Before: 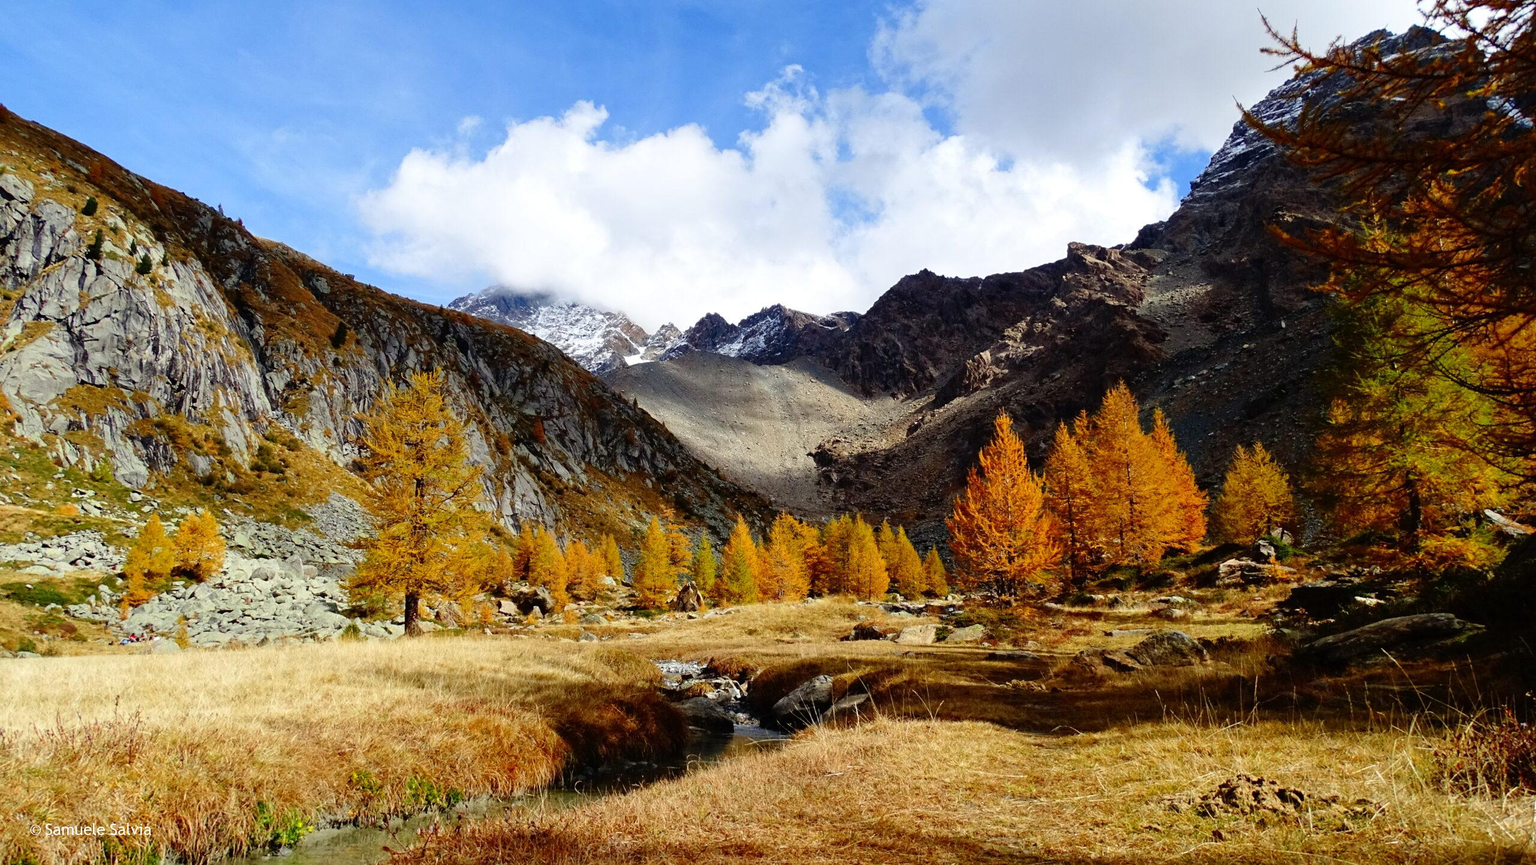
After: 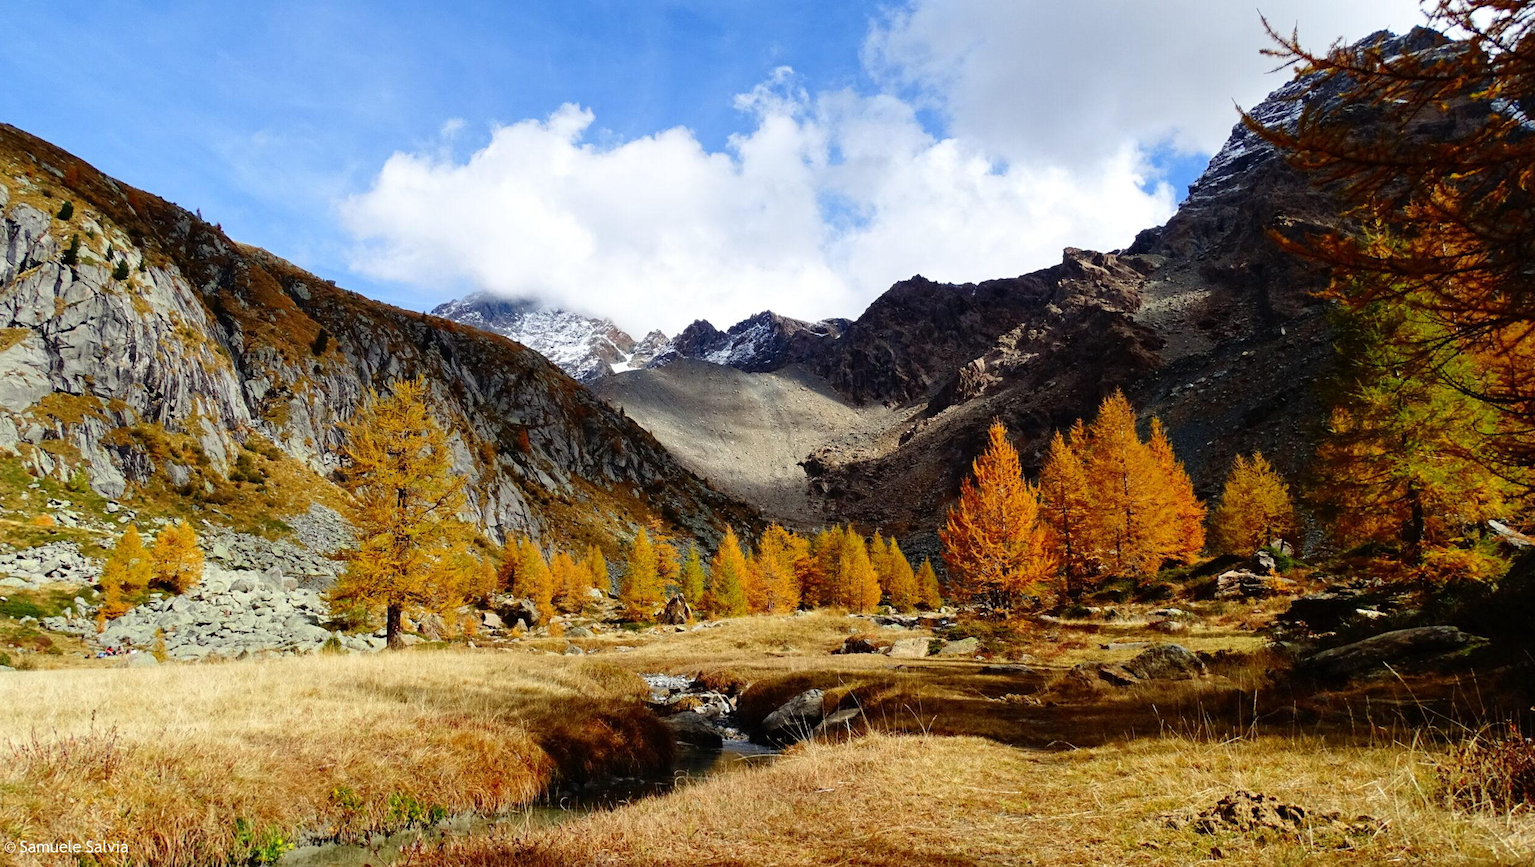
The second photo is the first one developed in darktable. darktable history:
crop: left 1.717%, right 0.268%, bottom 1.7%
